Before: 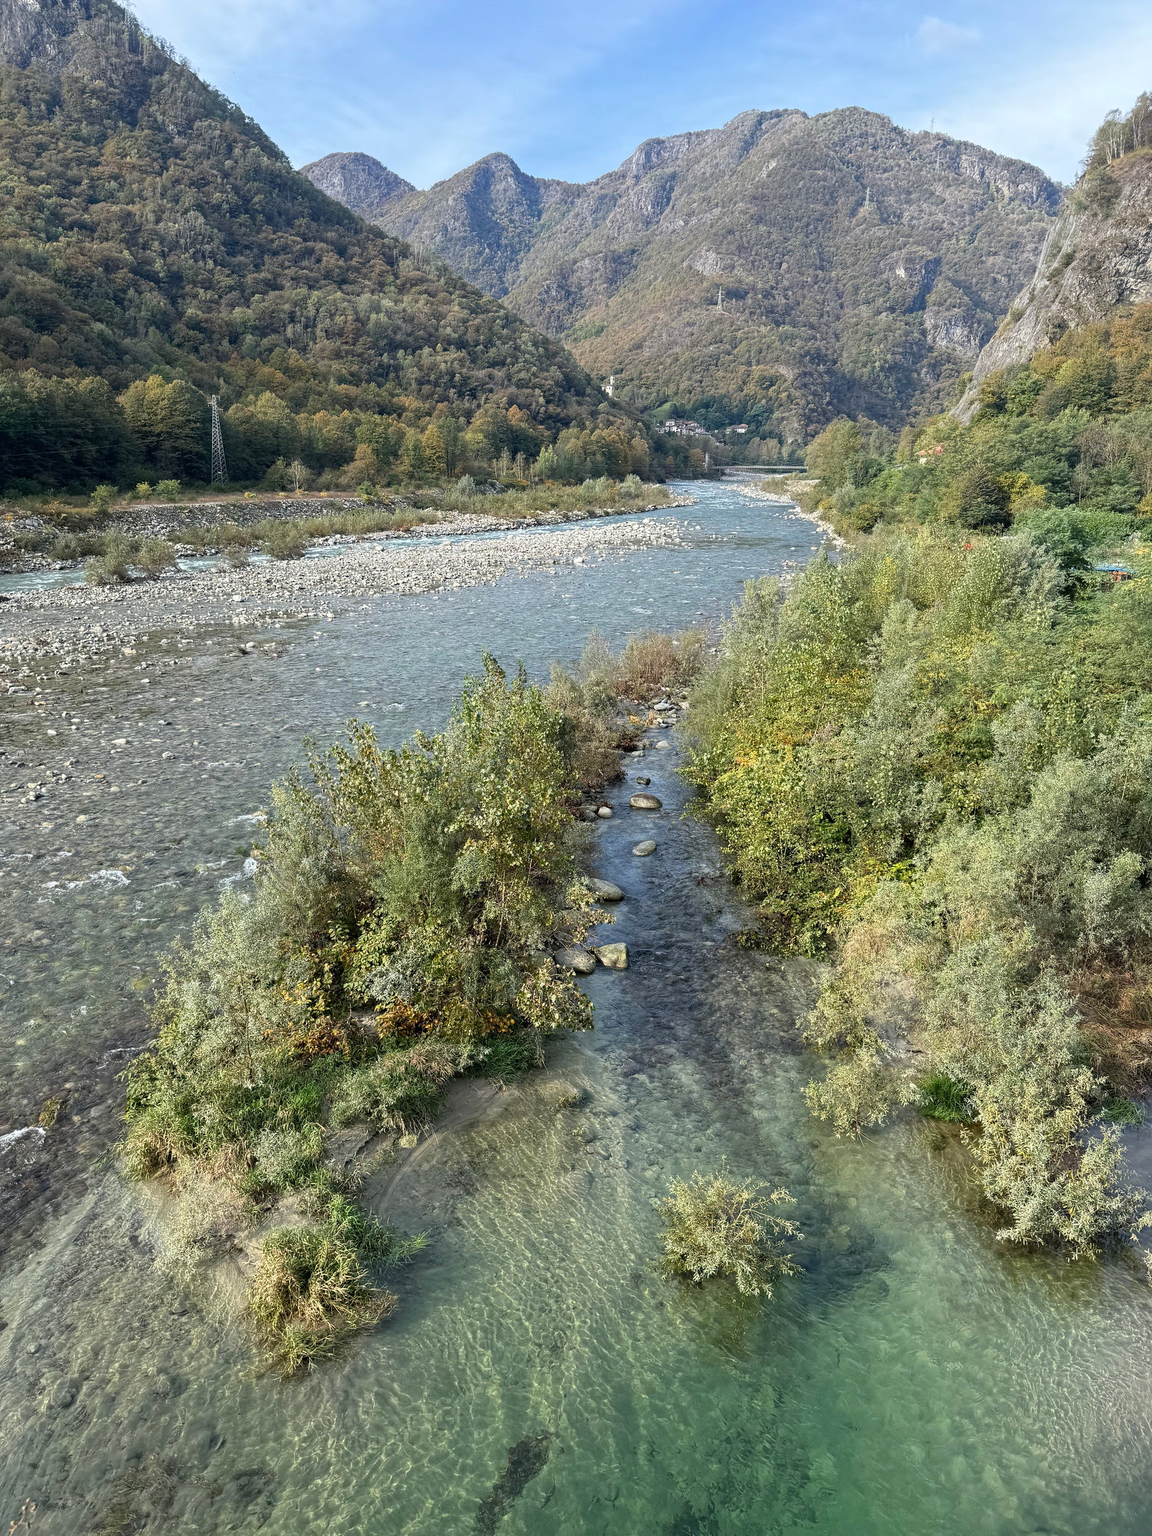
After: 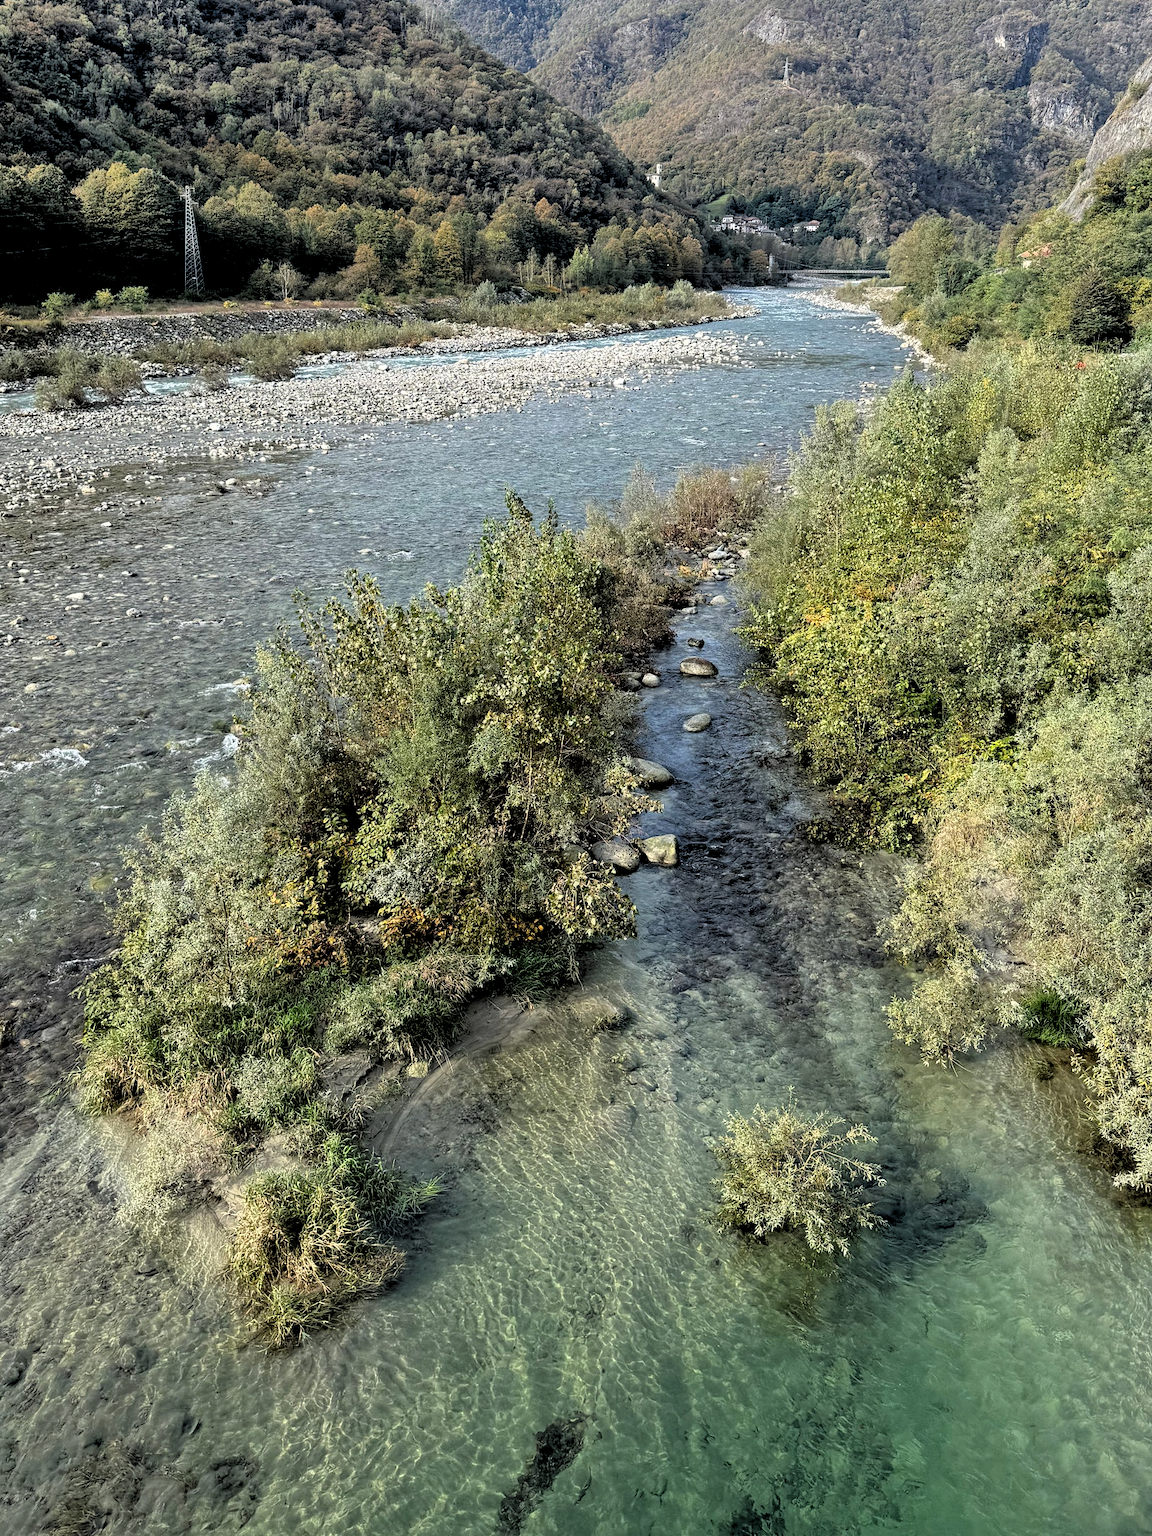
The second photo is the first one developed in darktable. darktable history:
shadows and highlights: low approximation 0.01, soften with gaussian
crop and rotate: left 4.842%, top 15.51%, right 10.668%
exposure: compensate highlight preservation false
rgb levels: levels [[0.034, 0.472, 0.904], [0, 0.5, 1], [0, 0.5, 1]]
